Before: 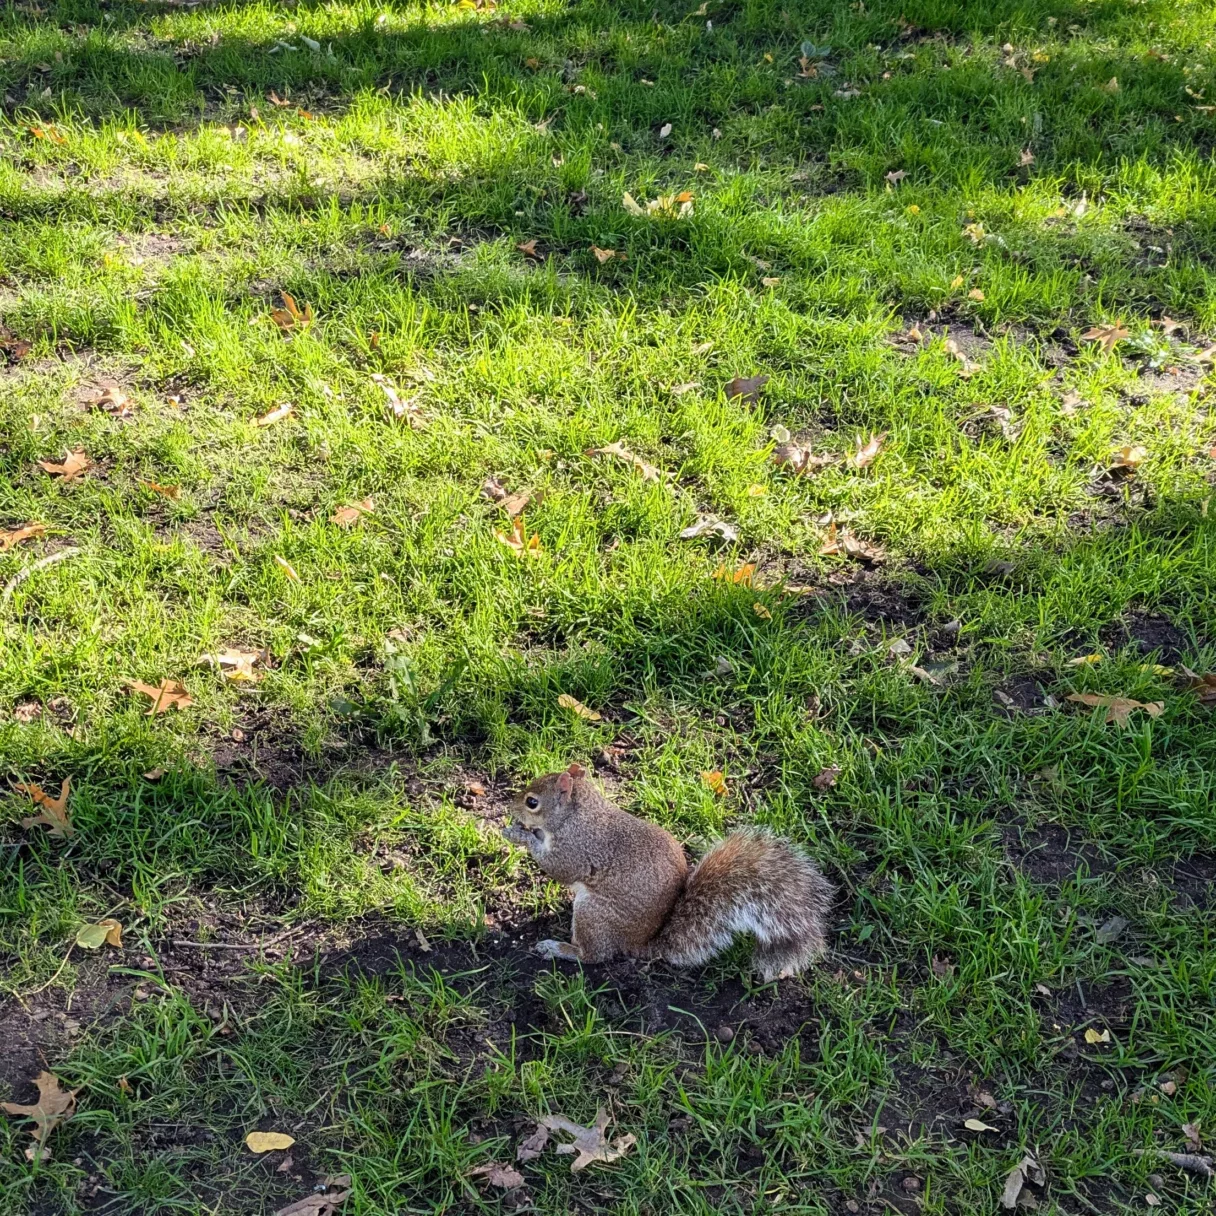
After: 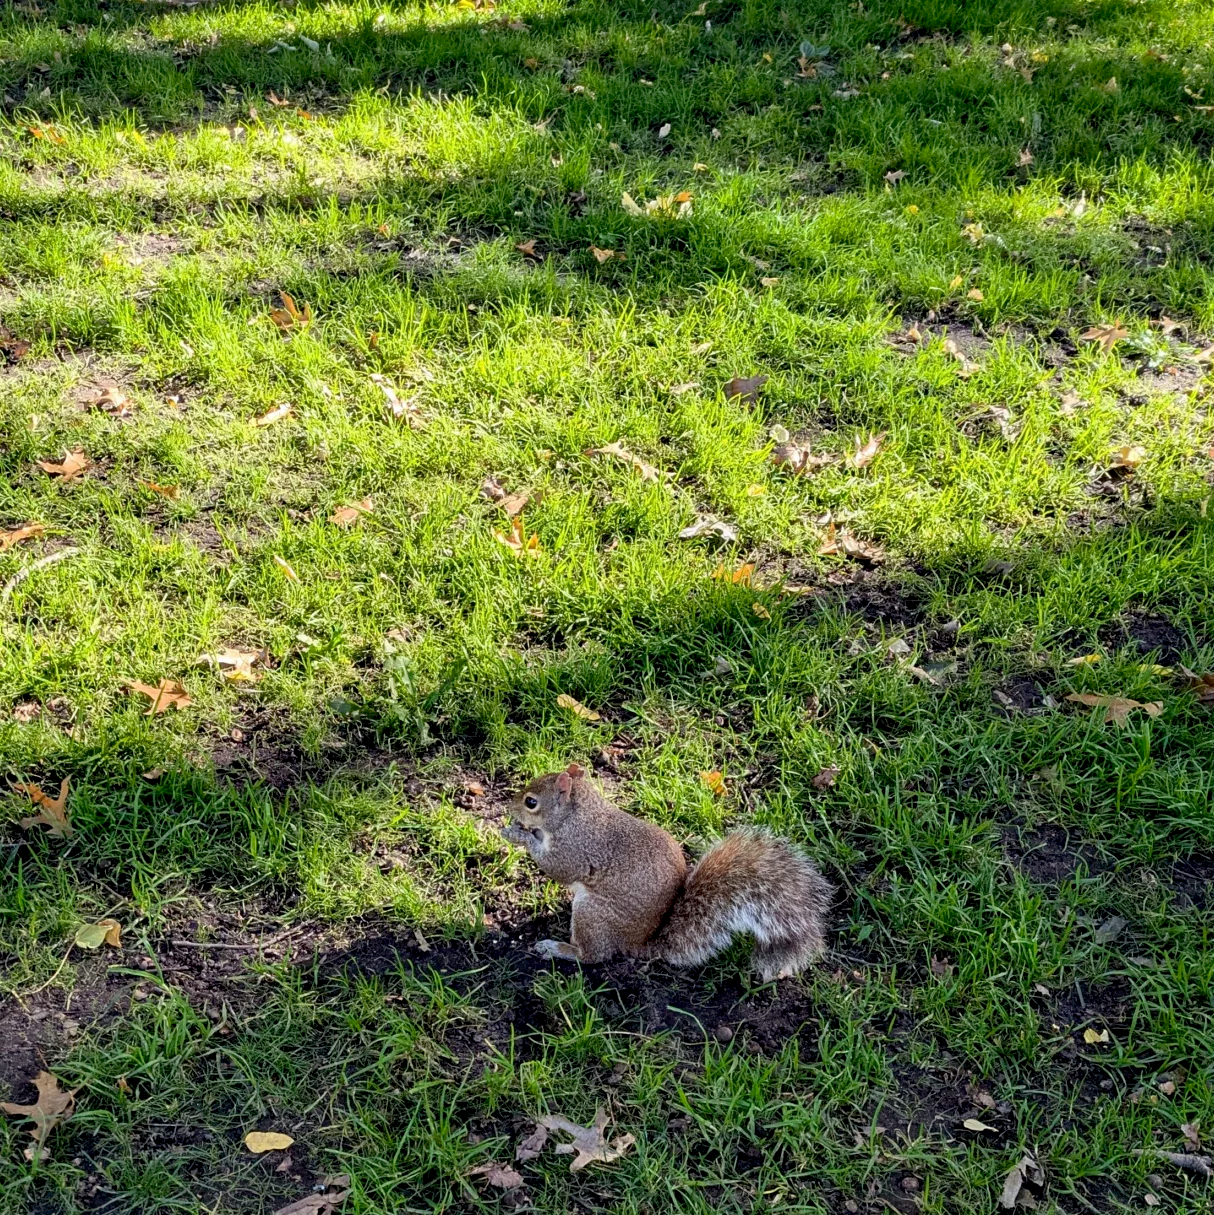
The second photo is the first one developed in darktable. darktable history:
exposure: black level correction 0.01, exposure 0.008 EV, compensate highlight preservation false
crop and rotate: left 0.131%, bottom 0.012%
